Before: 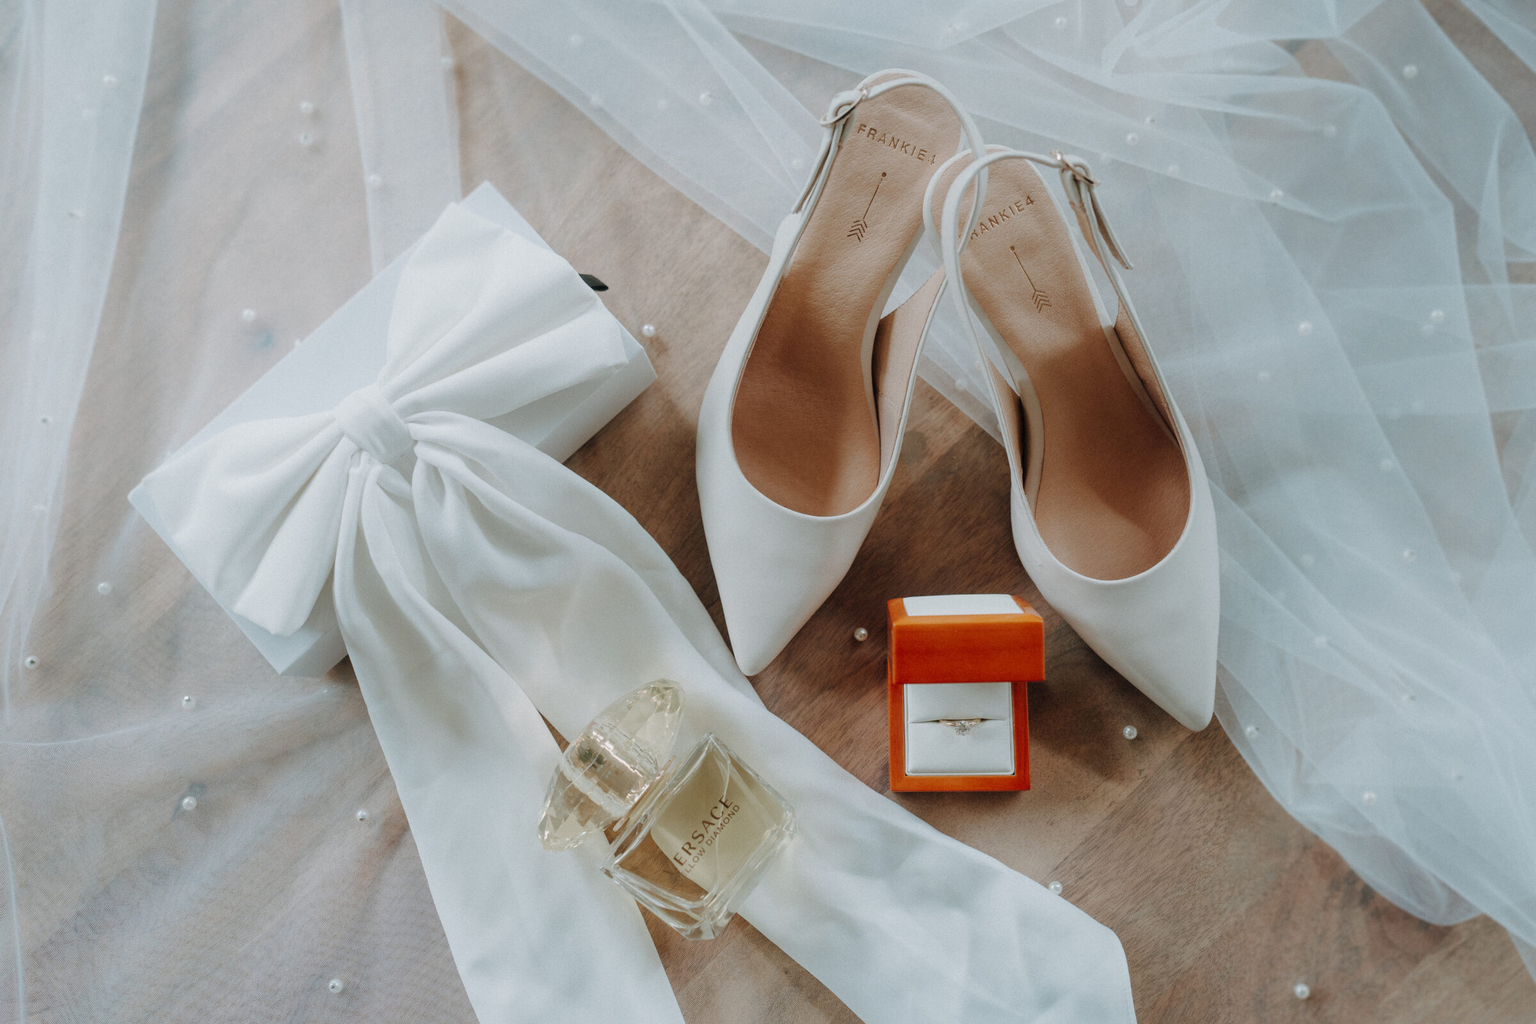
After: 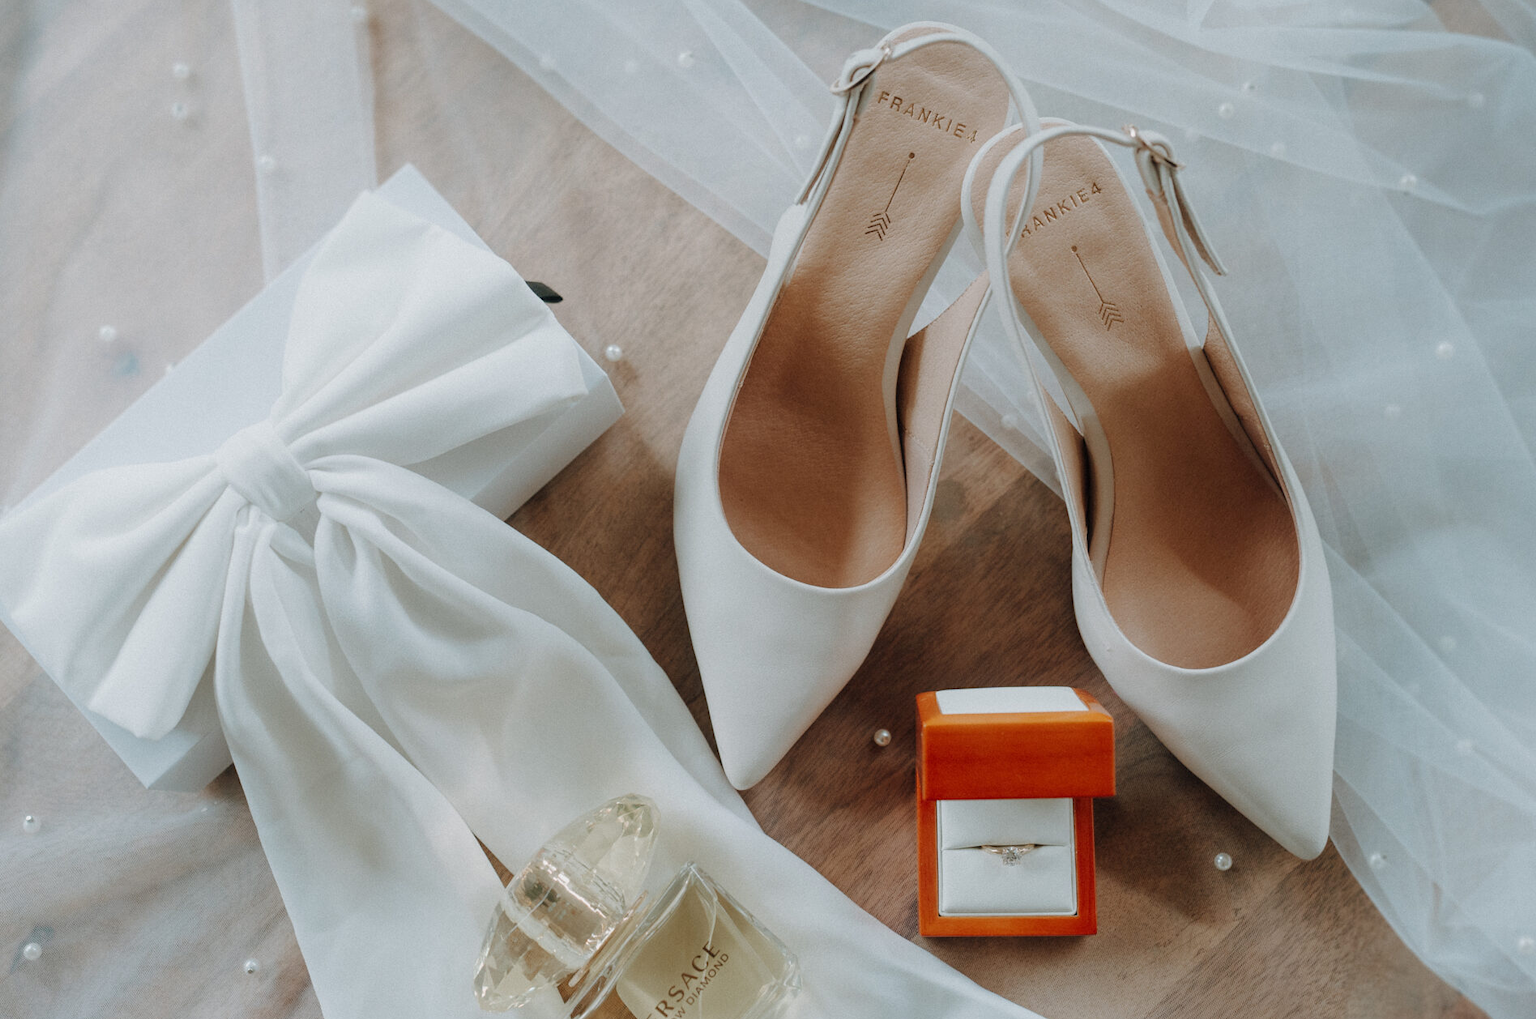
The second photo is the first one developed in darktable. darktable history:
crop and rotate: left 10.687%, top 5.111%, right 10.31%, bottom 16.152%
